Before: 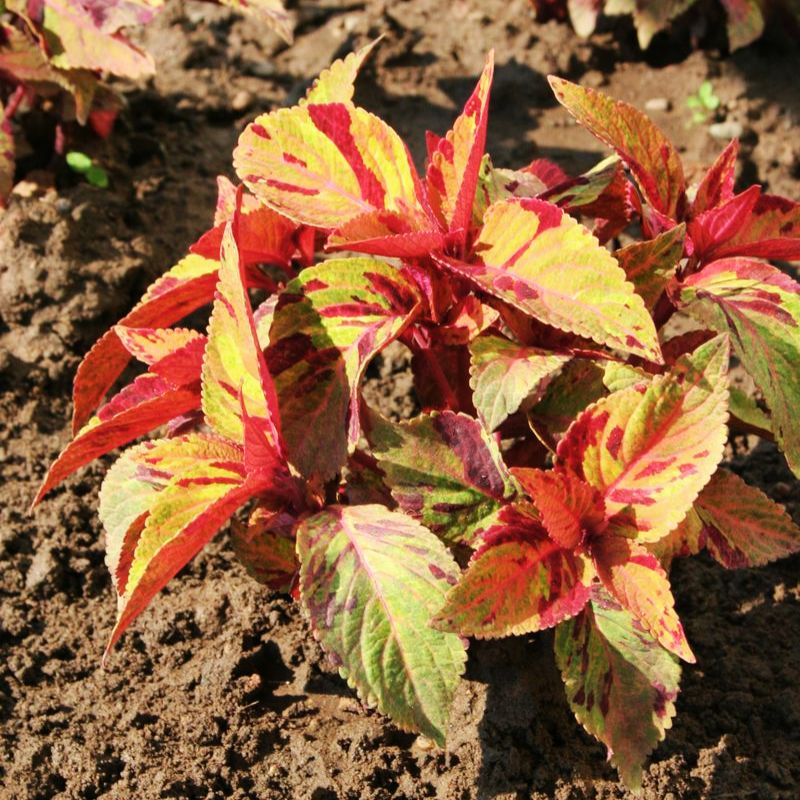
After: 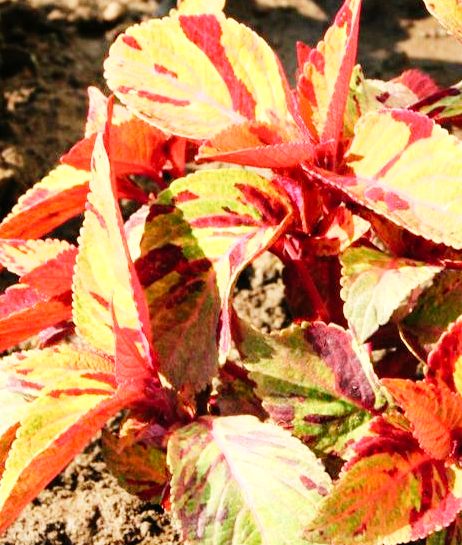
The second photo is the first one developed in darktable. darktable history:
crop: left 16.202%, top 11.208%, right 26.045%, bottom 20.557%
base curve: curves: ch0 [(0, 0) (0.008, 0.007) (0.022, 0.029) (0.048, 0.089) (0.092, 0.197) (0.191, 0.399) (0.275, 0.534) (0.357, 0.65) (0.477, 0.78) (0.542, 0.833) (0.799, 0.973) (1, 1)], preserve colors none
